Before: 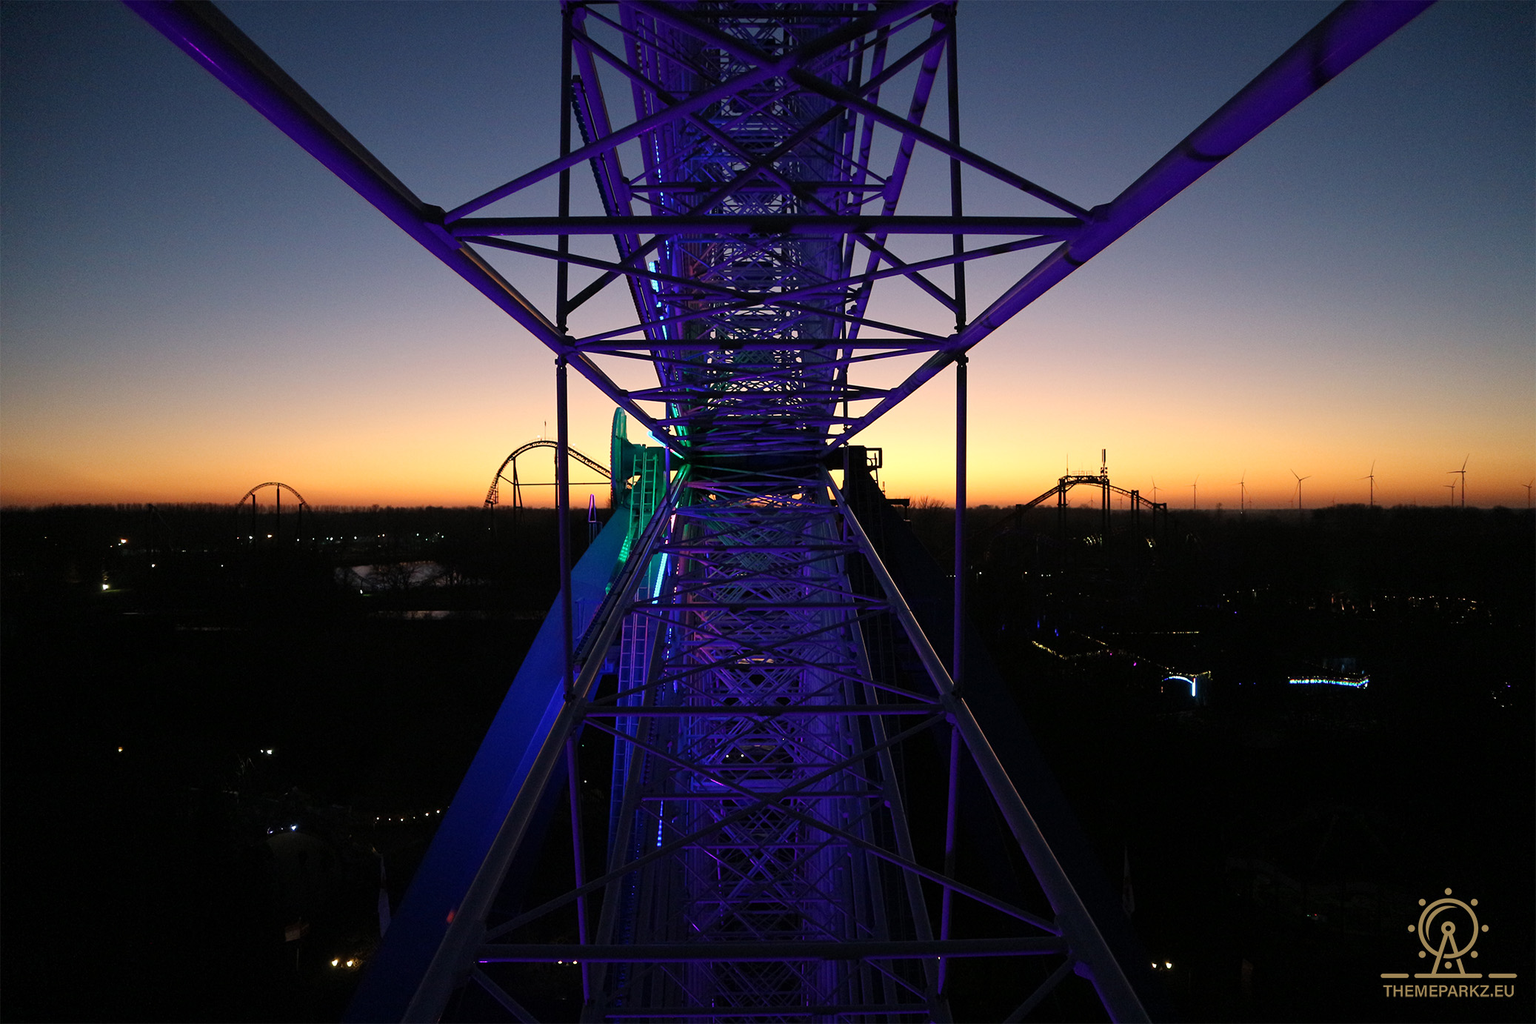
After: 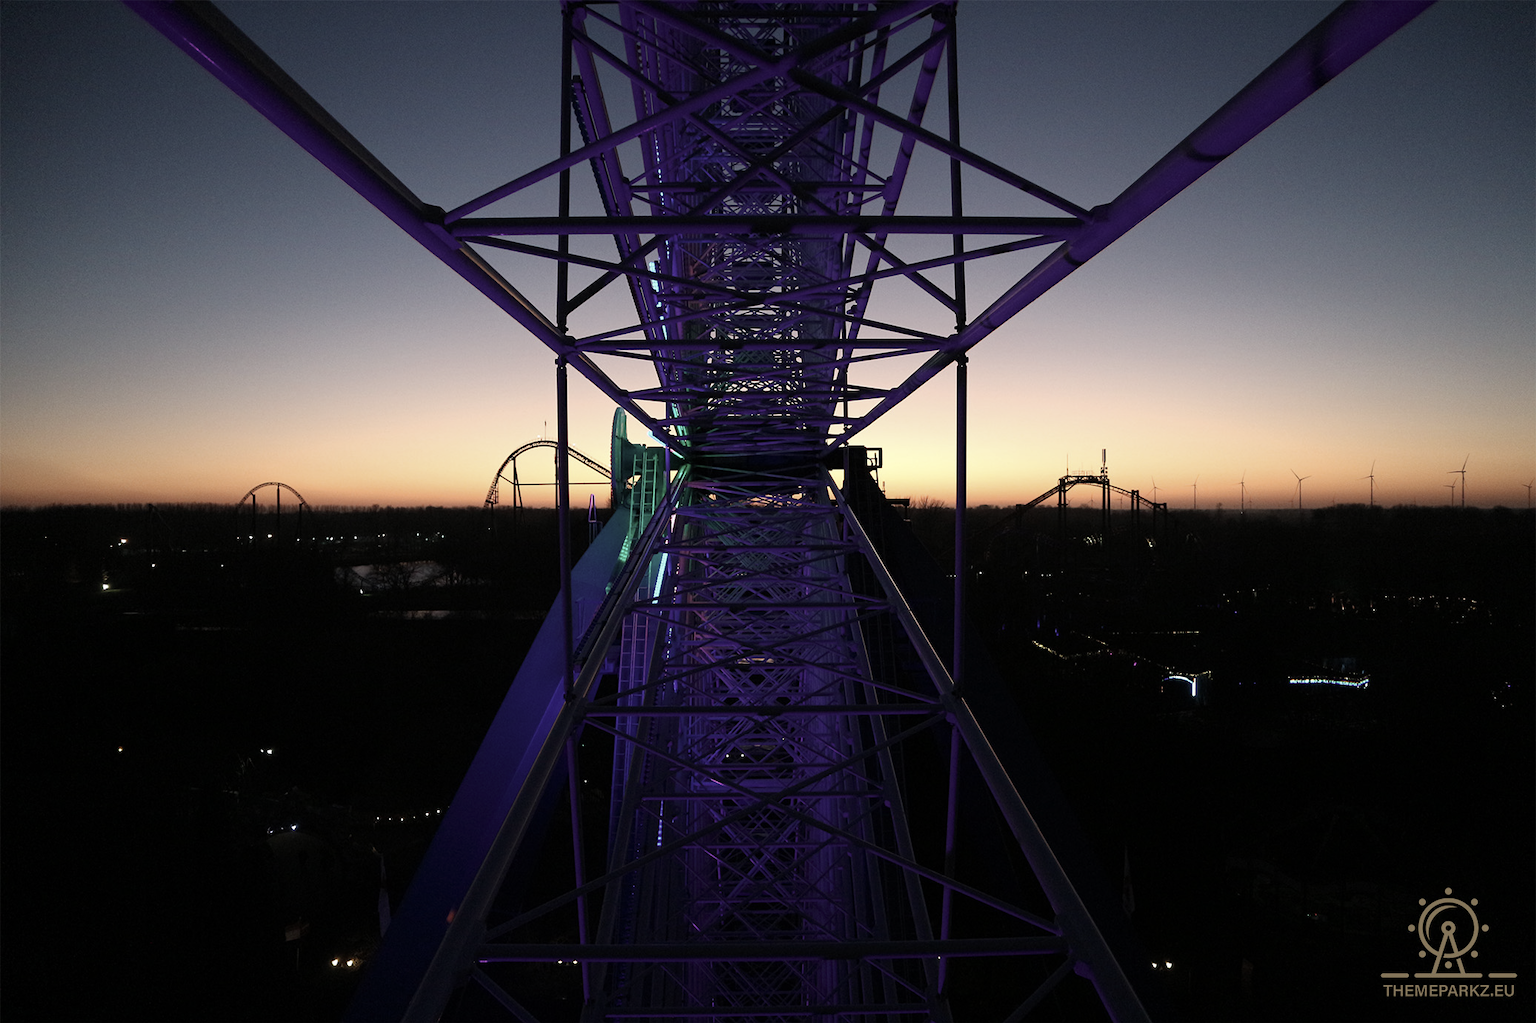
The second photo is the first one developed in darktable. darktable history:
shadows and highlights: shadows -23.08, highlights 46.15, soften with gaussian
color correction: saturation 0.57
